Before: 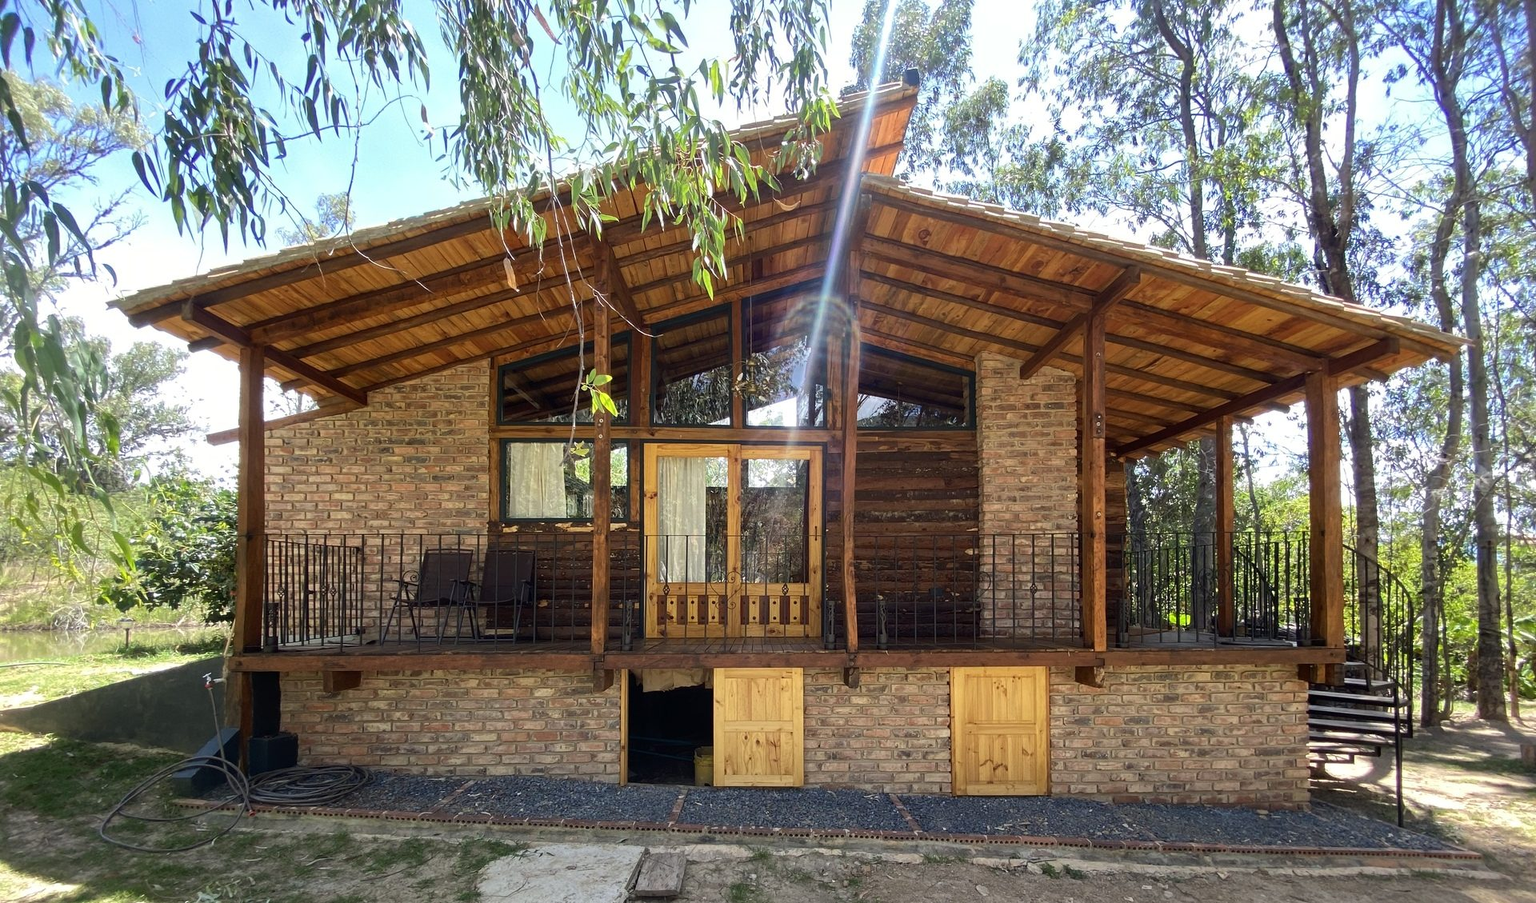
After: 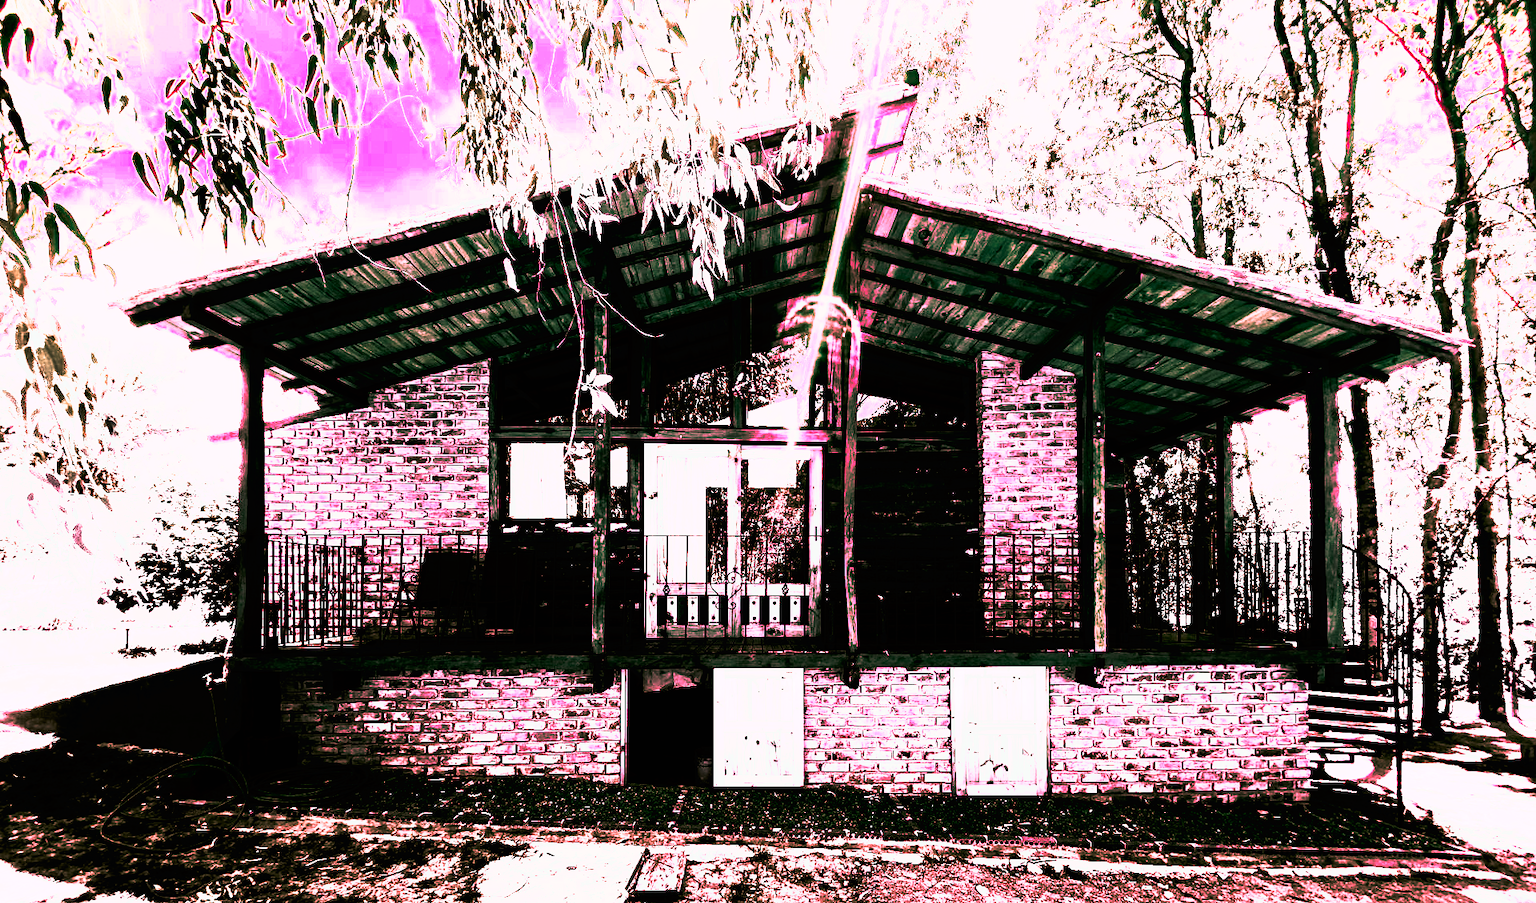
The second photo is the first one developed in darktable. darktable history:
tone curve: curves: ch0 [(0, 0) (0.003, 0.001) (0.011, 0.003) (0.025, 0.003) (0.044, 0.003) (0.069, 0.003) (0.1, 0.006) (0.136, 0.007) (0.177, 0.009) (0.224, 0.007) (0.277, 0.026) (0.335, 0.126) (0.399, 0.254) (0.468, 0.493) (0.543, 0.892) (0.623, 0.984) (0.709, 0.979) (0.801, 0.979) (0.898, 0.982) (1, 1)], preserve colors none
color look up table: target L [73.88, 100.26, 73.62, 100.28, 73.59, 97.29, 88.22, 88.22, 97.25, 65.22, 49.36, 0, 200.34, 97.29, 97.29, 73.85, 69.17, 51.46, 50.13, 48.94, 45.9, 43.2, 35.67, 28.47, 9.153, 0.398, 97.25, 73.88, 100.24, 71.67, 73.88, 72.42, 90.67, 90.67, 65.16, 52.38, 50.24, 44.75, 50.57, 36.12, 38.88, 9.153, 23.95, 73.85, 68.93, 73.85, 90.67, 47.59, 9.153], target a [93.89, 1.724, 91.23, 1.852, 91.12, 11.51, 41.53, 41.53, 11.43, 57.3, 5.656, 0, 0, 11.51, 11.51, 92.81, 74.22, 6.197, 6.004, 6.044, 5.361, 4.352, 6.101, 1.619, 6.853, 1.228, 11.43, 93.89, 1.597, 84.06, 93.89, 86.62, 33.62, 33.62, 57.03, 4.57, 6.603, 5.424, 6.949, 5.95, 5.909, 6.853, 1.842, 92.81, 73.62, 92.81, 33.62, 4.305, 6.853], target b [-28.4, -0.925, 29.08, -1.394, 29.74, -5.479, -3.866, -3.866, -5.033, 16.54, 6.933, 0, 0, -5.479, -5.479, -13.56, 22.75, 5.793, 6.53, 8.726, 6.677, 7.366, 6.875, 1.881, 8.104, 0.615, -5.033, -28.4, -0.456, 26.84, -28.4, 27.93, -9.381, -9.381, 16.6, 5.222, 7.124, 6.452, 6.596, 6.971, 7.106, 8.104, 25.27, -13.56, 22.53, -13.56, -9.381, 6.763, 8.104], num patches 49
